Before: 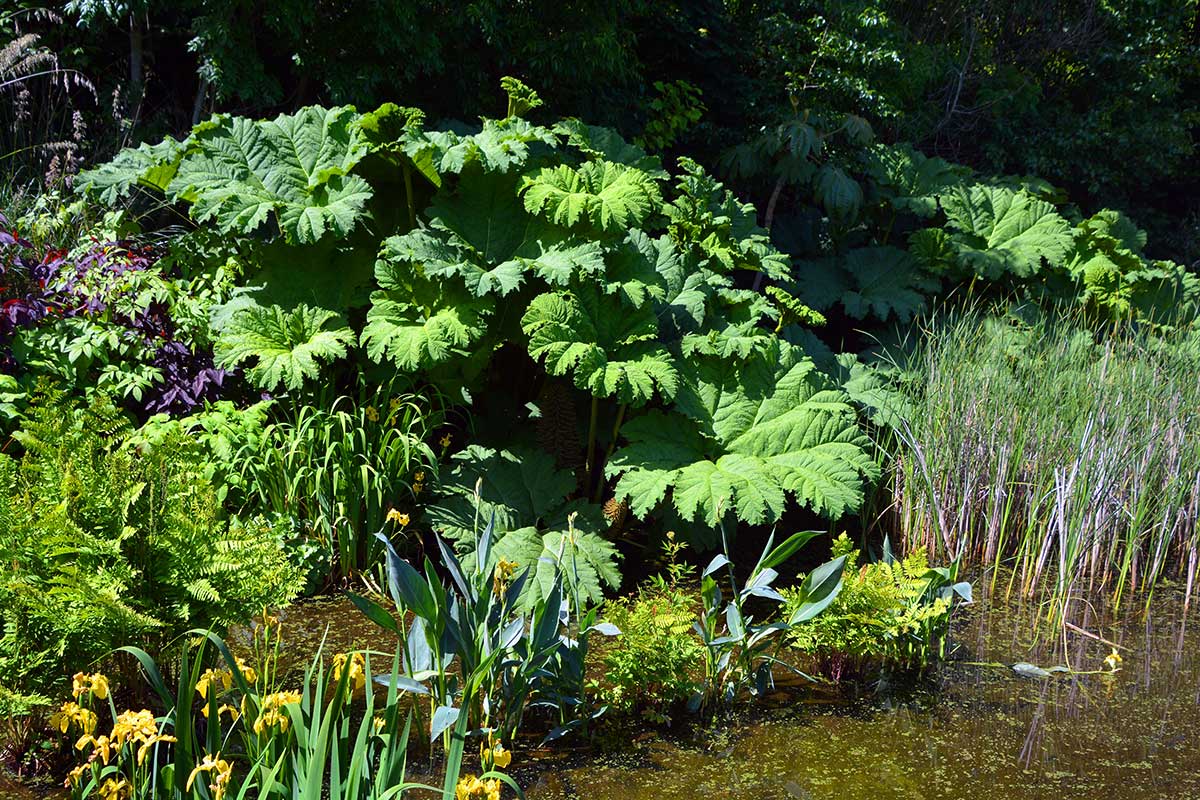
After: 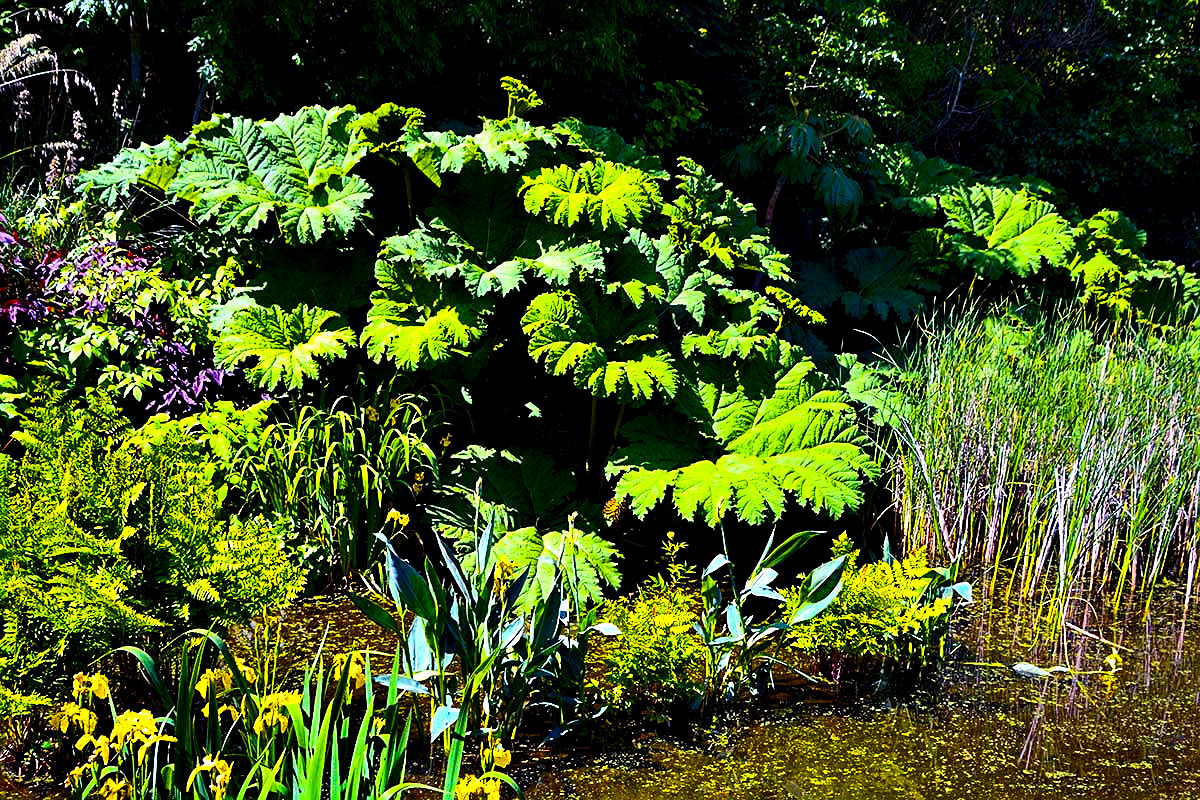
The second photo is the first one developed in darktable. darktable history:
contrast equalizer: octaves 7, y [[0.6 ×6], [0.55 ×6], [0 ×6], [0 ×6], [0 ×6]]
contrast brightness saturation: contrast 0.221
color balance rgb: highlights gain › chroma 1.109%, highlights gain › hue 60.04°, linear chroma grading › global chroma 39.829%, perceptual saturation grading › global saturation 30.416%, global vibrance 20%
sharpen: on, module defaults
